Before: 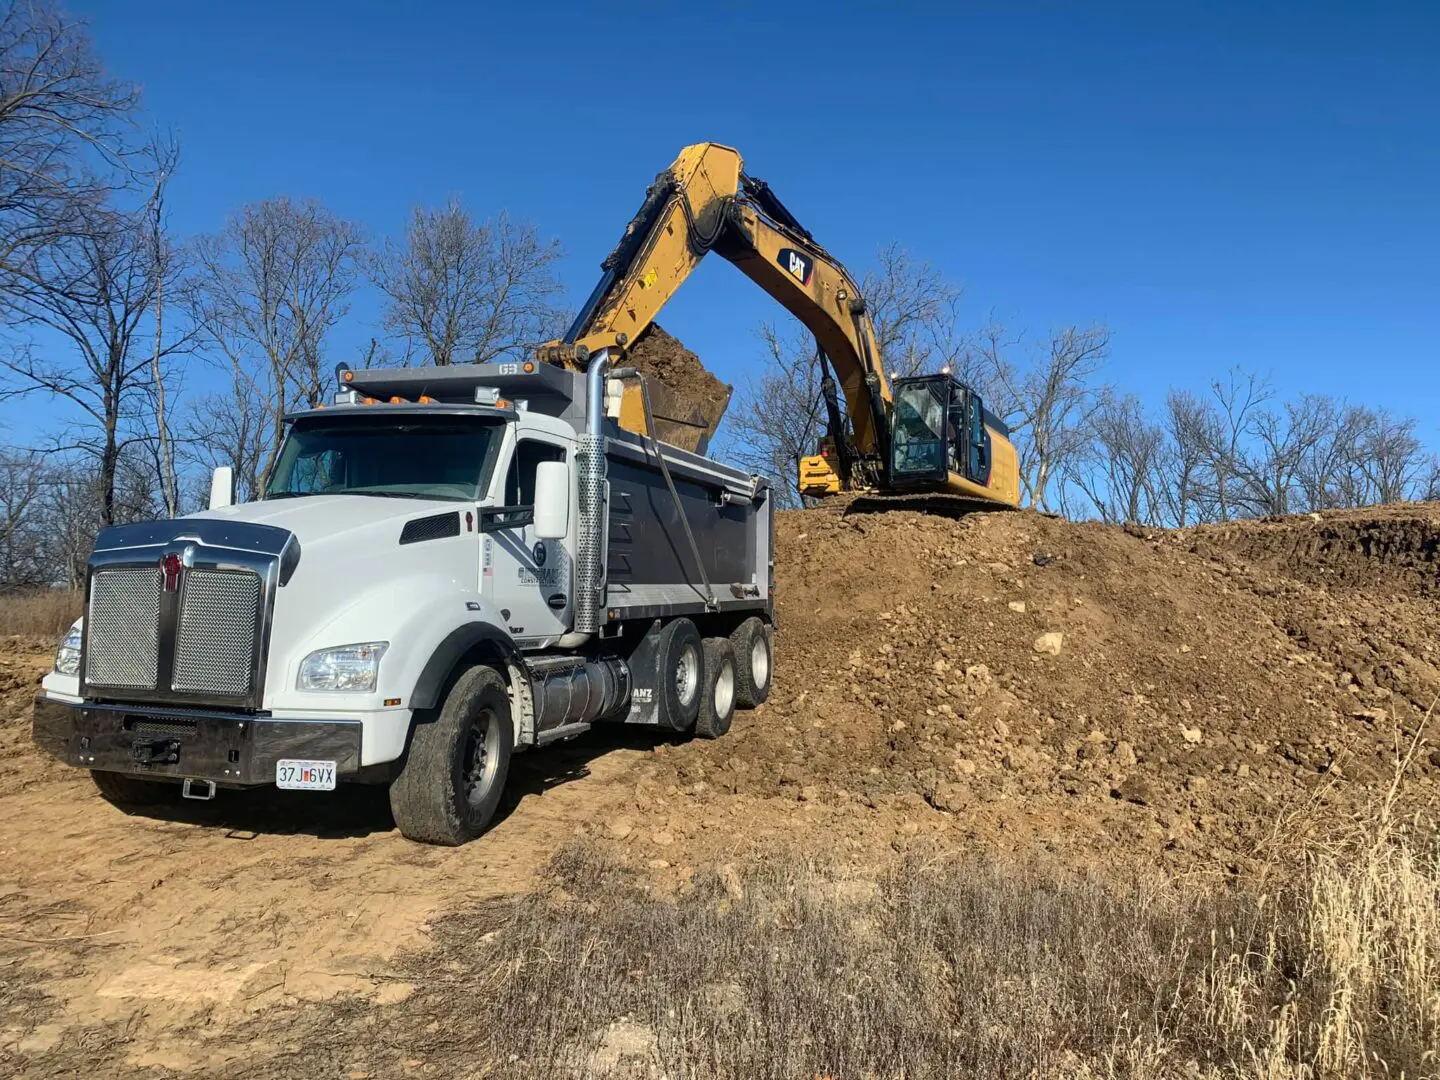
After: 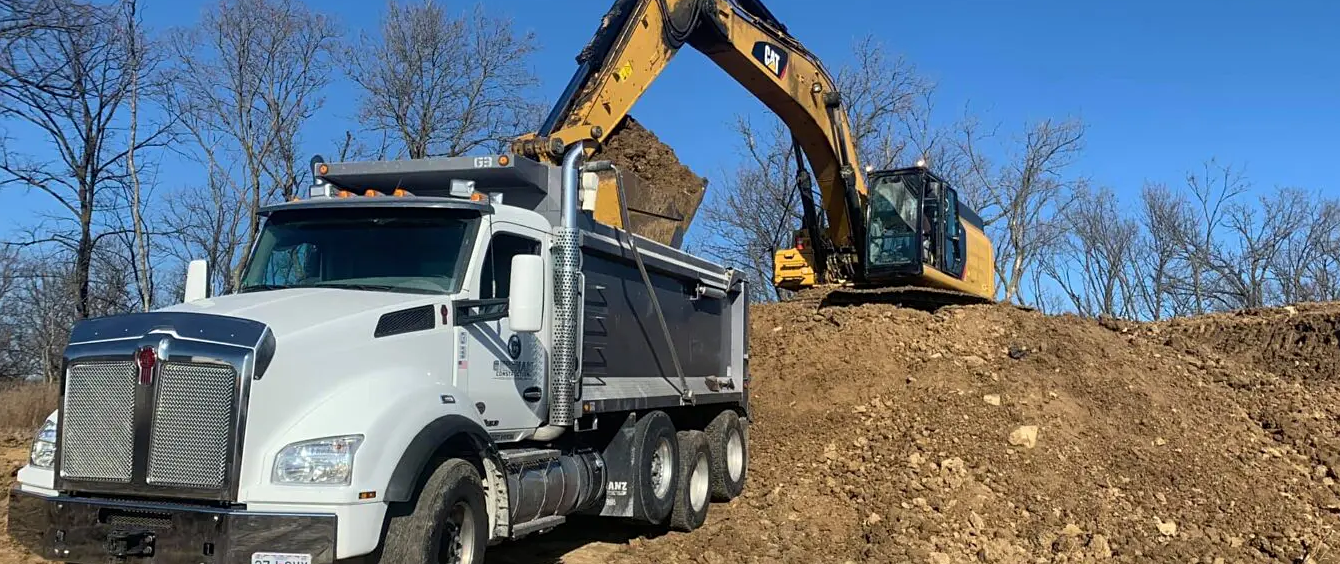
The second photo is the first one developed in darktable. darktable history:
sharpen: amount 0.2
crop: left 1.744%, top 19.225%, right 5.069%, bottom 28.357%
